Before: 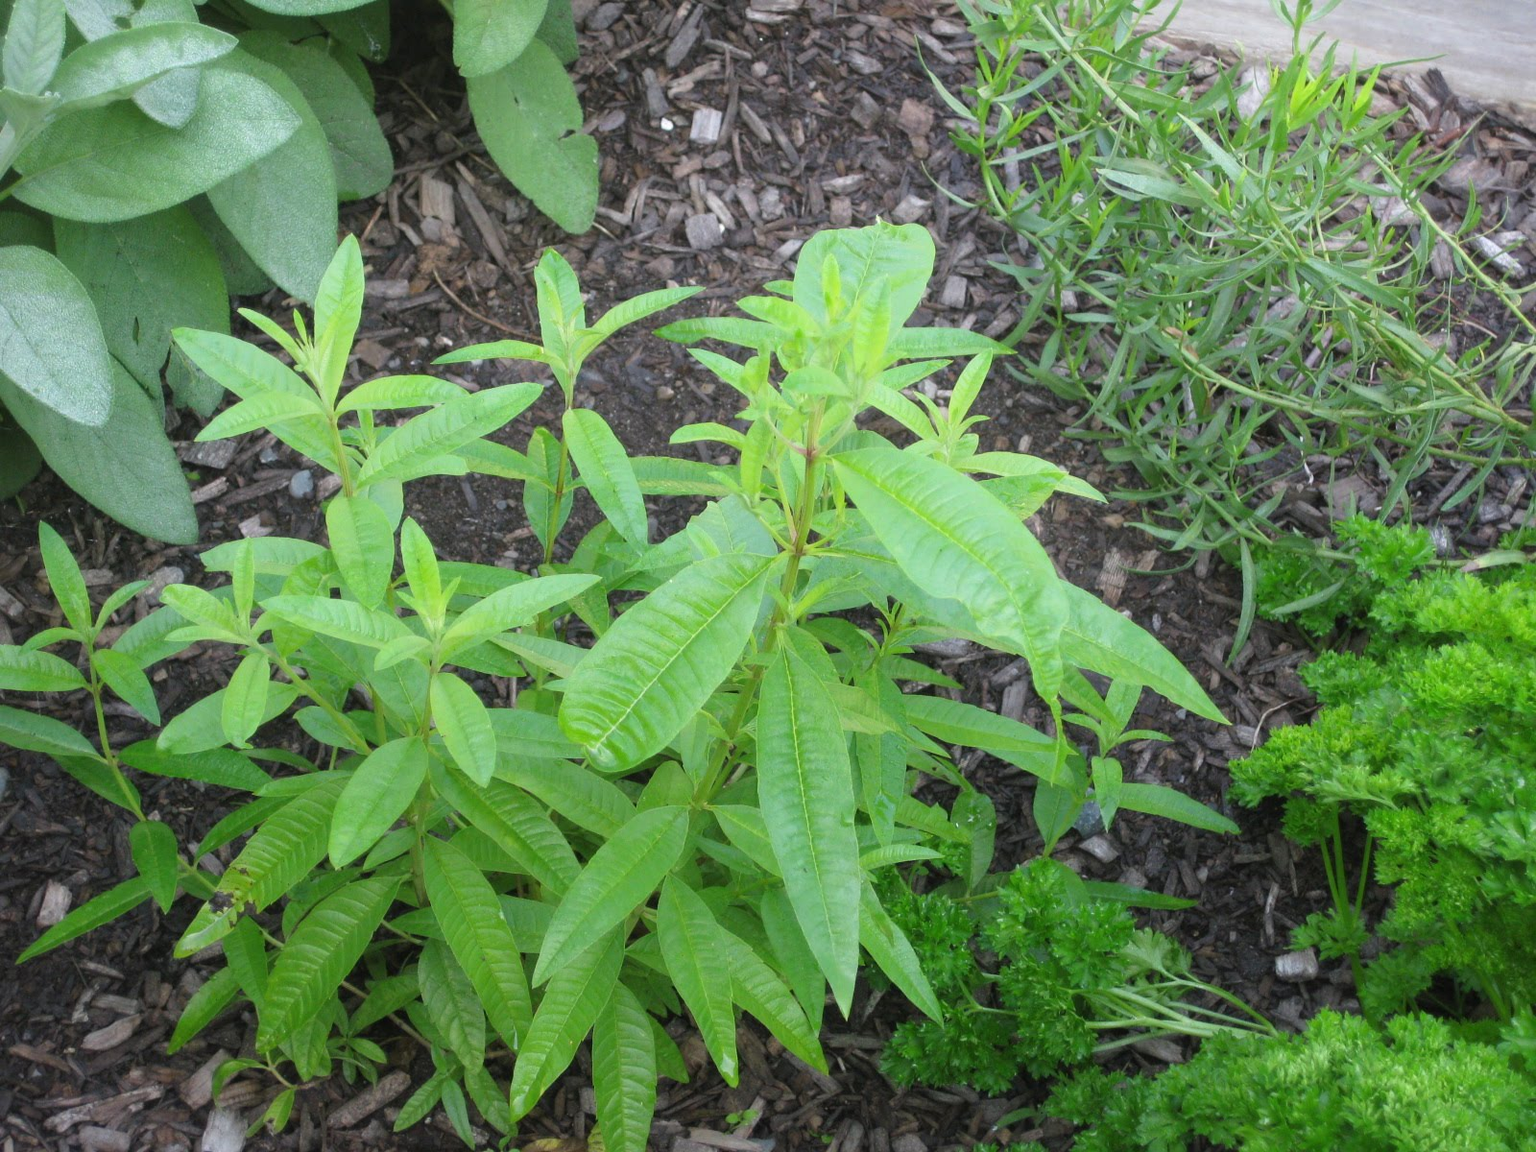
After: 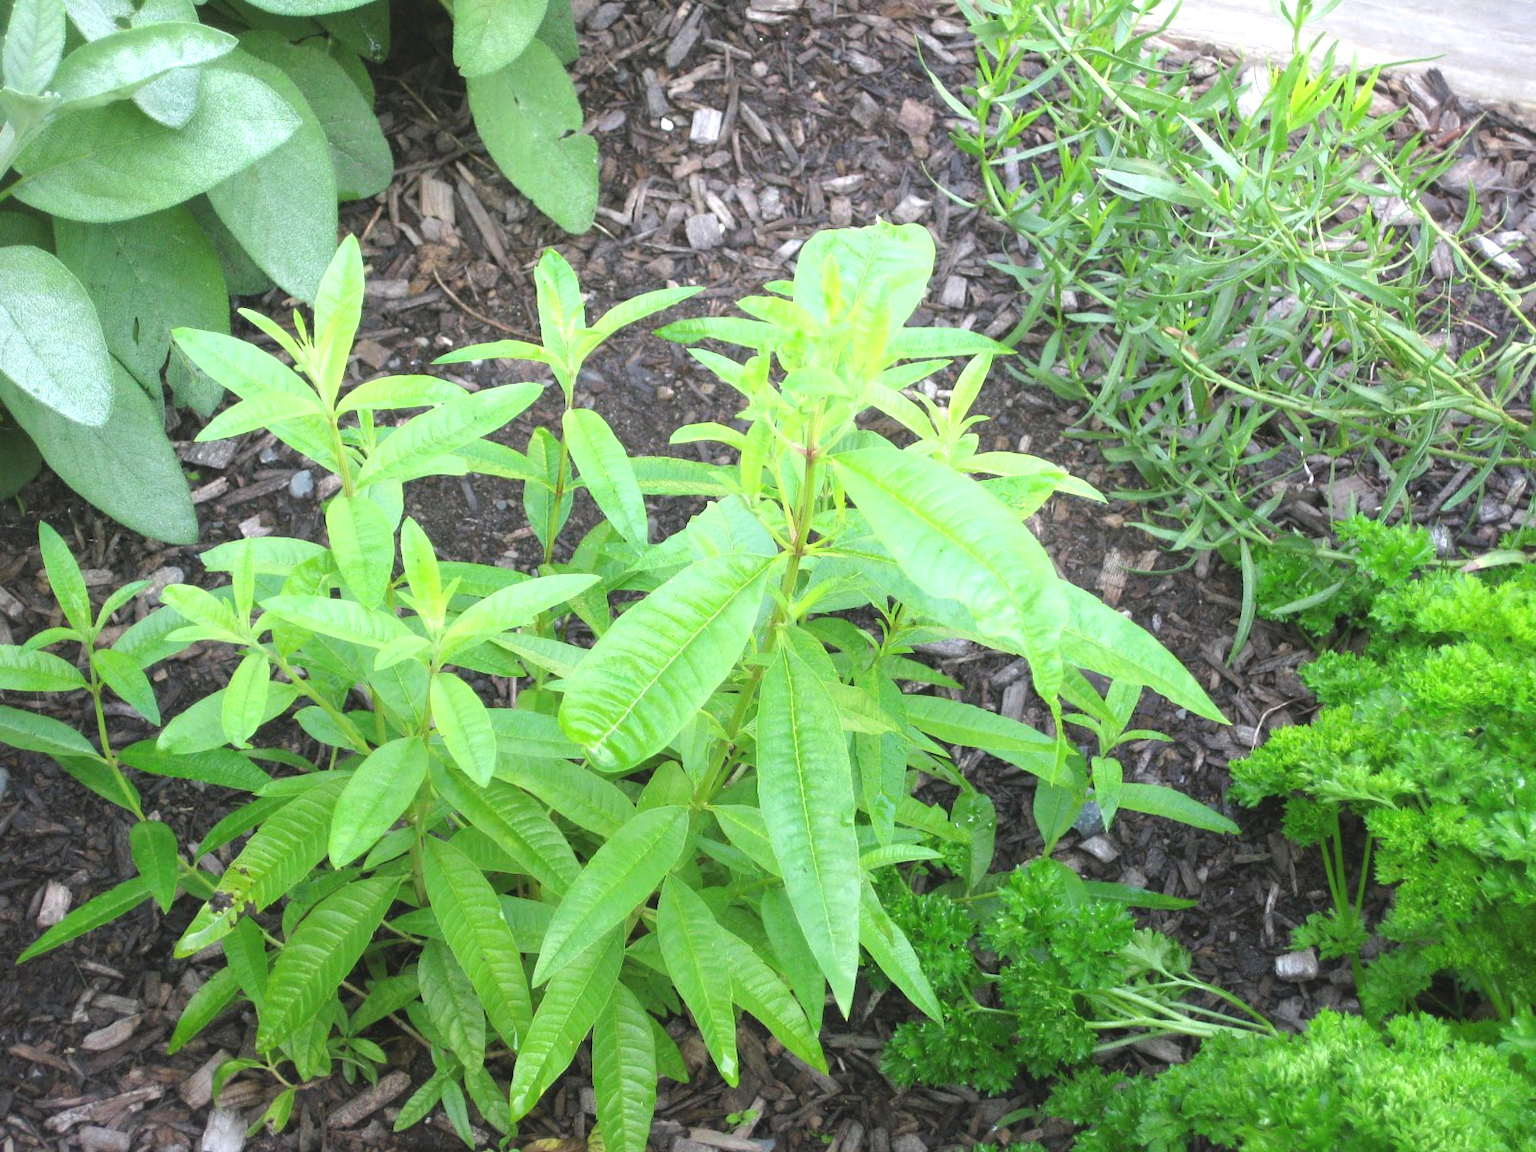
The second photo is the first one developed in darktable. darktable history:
white balance: emerald 1
exposure: black level correction -0.002, exposure 0.708 EV, compensate exposure bias true, compensate highlight preservation false
